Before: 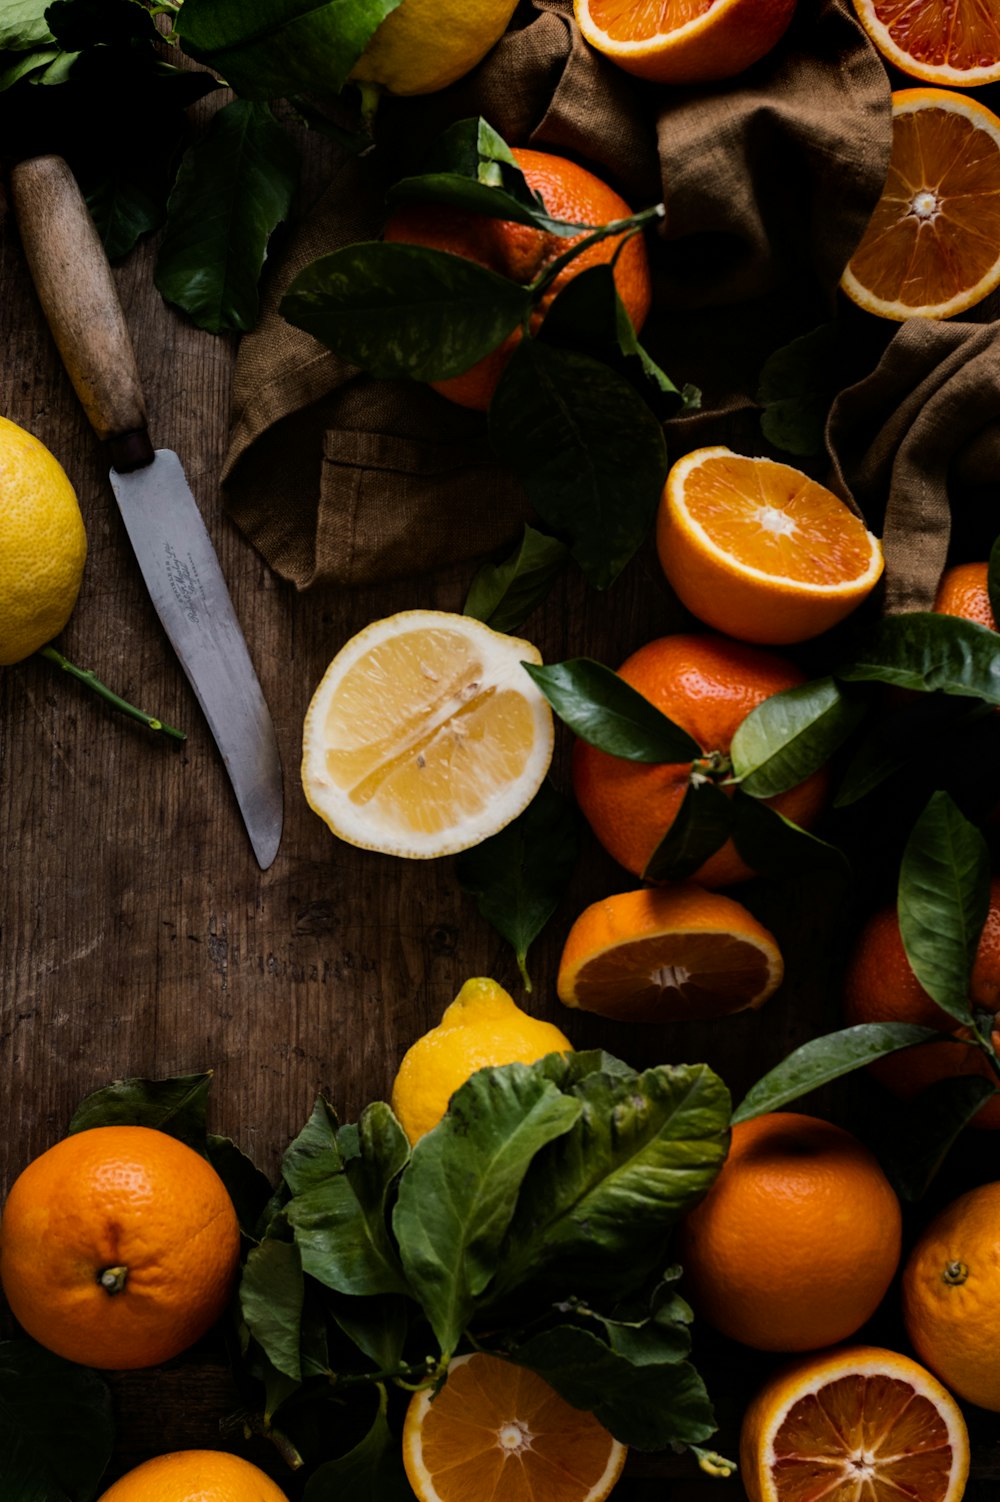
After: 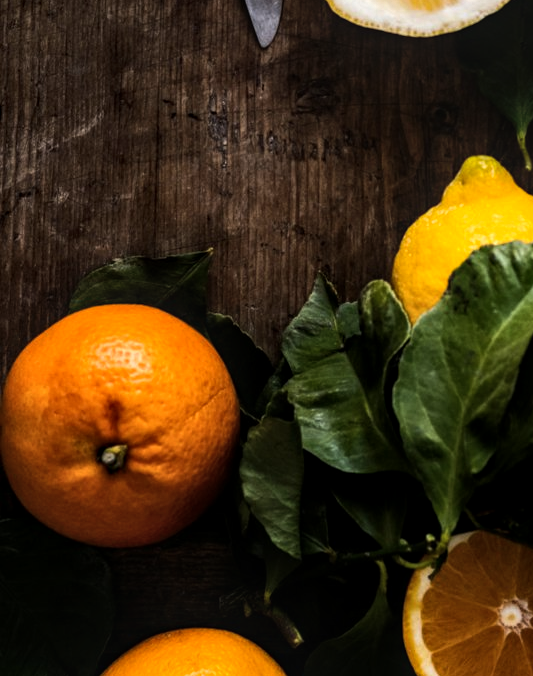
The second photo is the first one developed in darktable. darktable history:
local contrast: on, module defaults
crop and rotate: top 54.778%, right 46.61%, bottom 0.159%
tone equalizer: -8 EV -0.75 EV, -7 EV -0.7 EV, -6 EV -0.6 EV, -5 EV -0.4 EV, -3 EV 0.4 EV, -2 EV 0.6 EV, -1 EV 0.7 EV, +0 EV 0.75 EV, edges refinement/feathering 500, mask exposure compensation -1.57 EV, preserve details no
